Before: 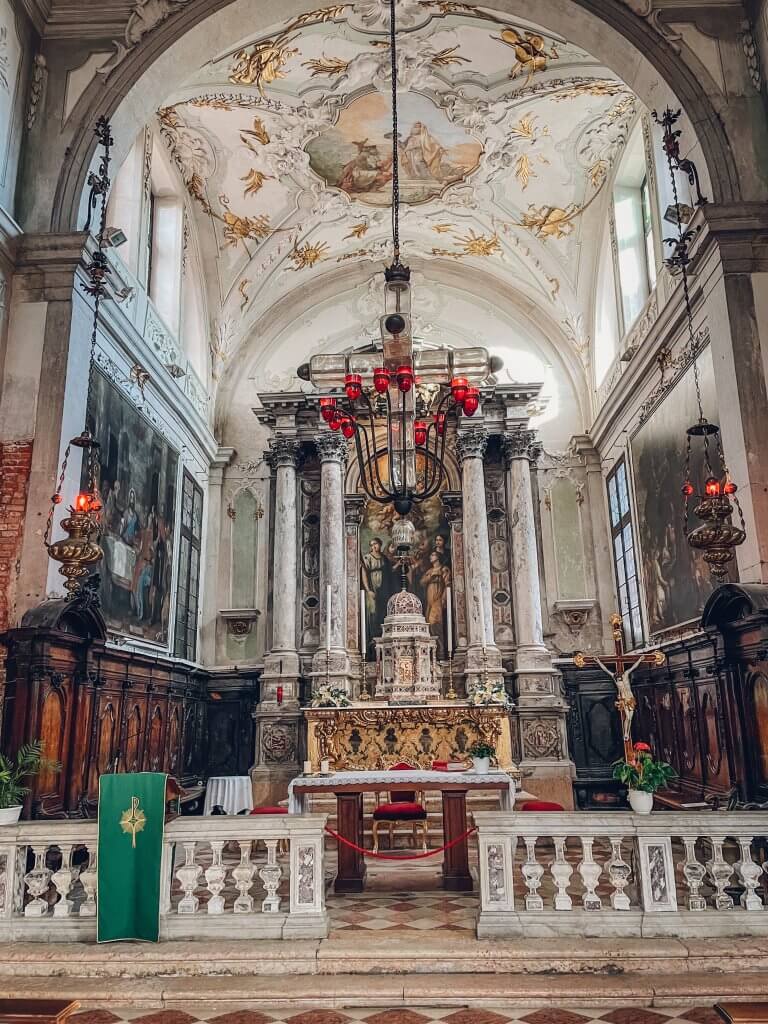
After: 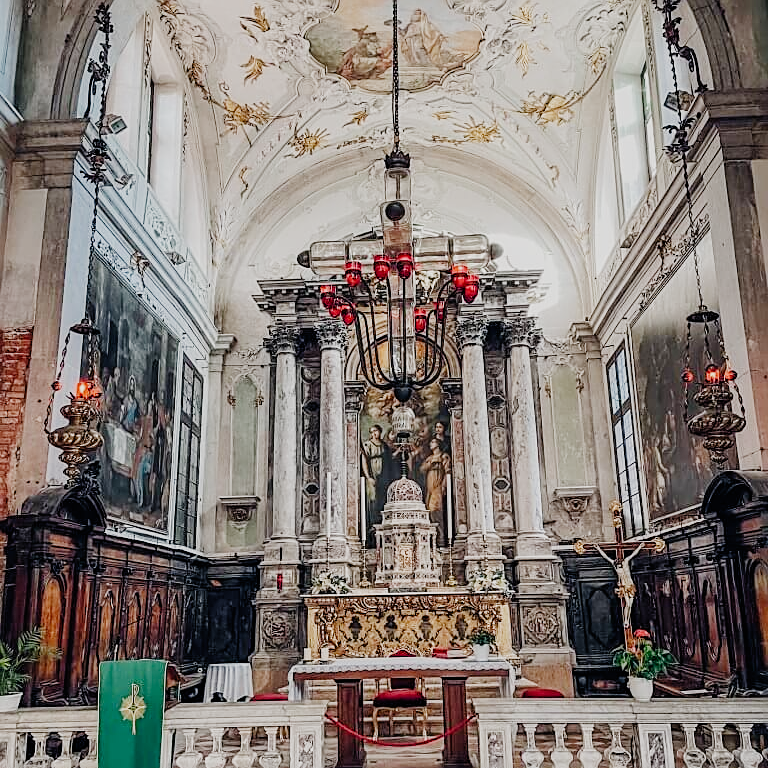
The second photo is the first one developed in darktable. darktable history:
exposure: black level correction 0, exposure 0.499 EV, compensate highlight preservation false
filmic rgb: black relative exposure -7.17 EV, white relative exposure 5.35 EV, threshold 6 EV, hardness 3.03, add noise in highlights 0.001, preserve chrominance no, color science v3 (2019), use custom middle-gray values true, contrast in highlights soft, enable highlight reconstruction true
crop: top 11.054%, bottom 13.927%
sharpen: on, module defaults
